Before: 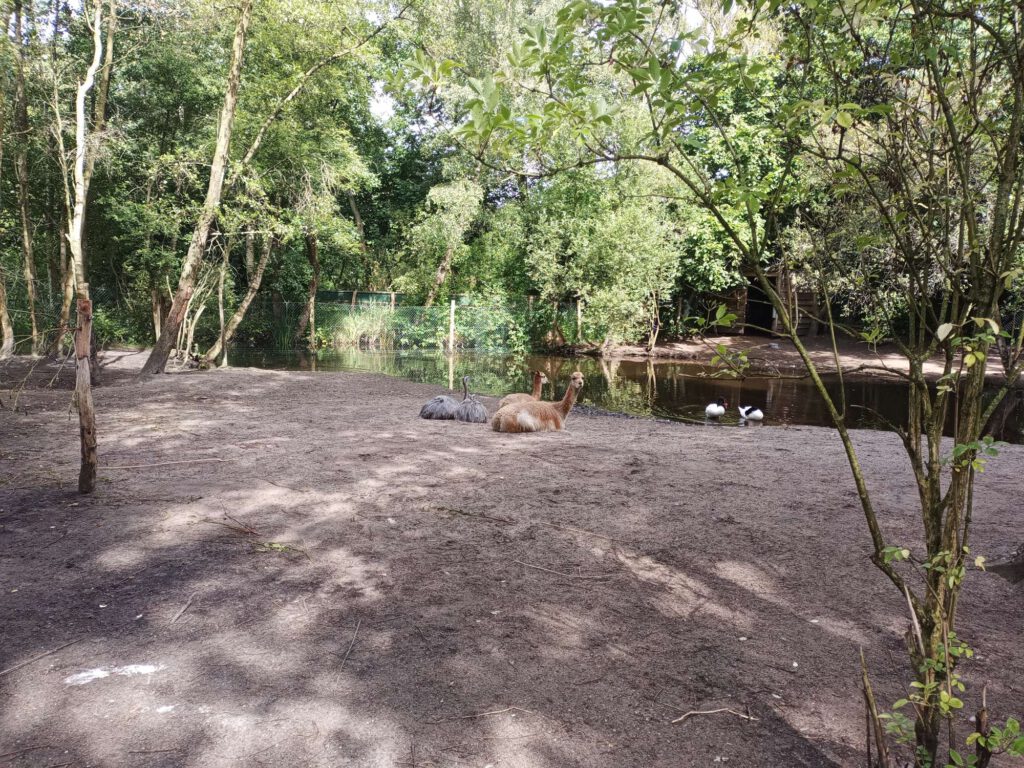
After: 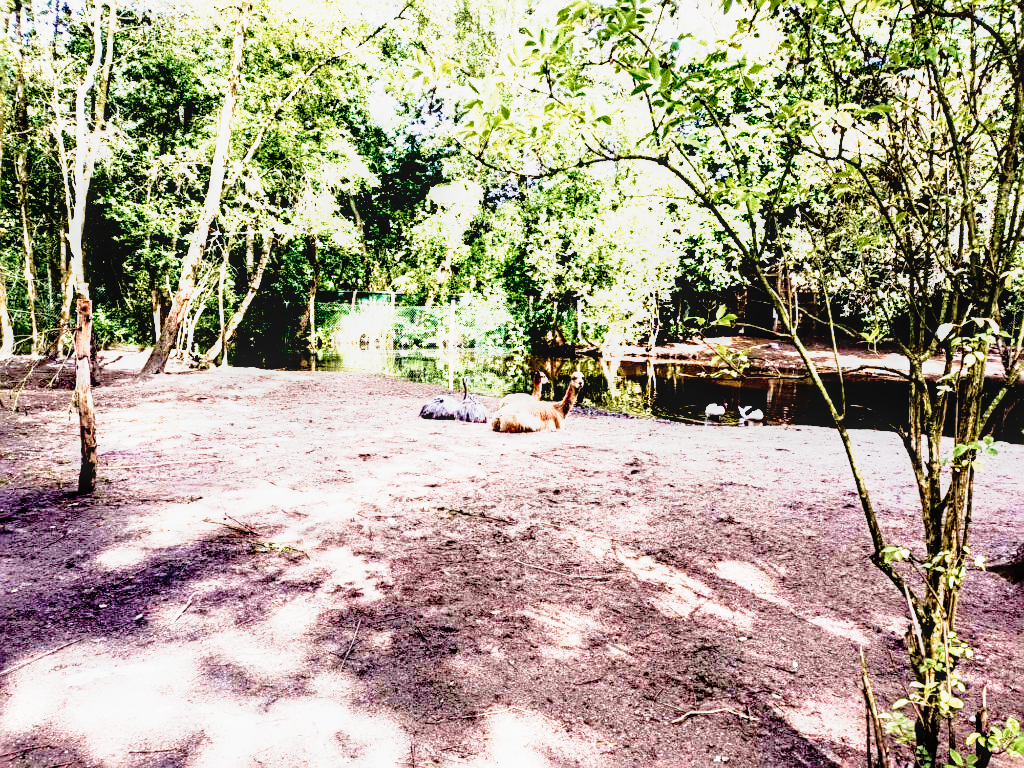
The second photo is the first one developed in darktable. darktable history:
local contrast: on, module defaults
exposure: compensate exposure bias true, compensate highlight preservation false
contrast equalizer: octaves 7, y [[0.783, 0.666, 0.575, 0.77, 0.556, 0.501], [0.5 ×6], [0.5 ×6], [0, 0.02, 0.272, 0.399, 0.062, 0], [0 ×6]]
velvia: strength 74.8%
sharpen: amount 0.495
base curve: curves: ch0 [(0, 0) (0.012, 0.01) (0.073, 0.168) (0.31, 0.711) (0.645, 0.957) (1, 1)], preserve colors none
tone curve: curves: ch0 [(0, 0) (0.062, 0.023) (0.168, 0.142) (0.359, 0.44) (0.469, 0.544) (0.634, 0.722) (0.839, 0.909) (0.998, 0.978)]; ch1 [(0, 0) (0.437, 0.453) (0.472, 0.47) (0.502, 0.504) (0.527, 0.546) (0.568, 0.619) (0.608, 0.665) (0.669, 0.748) (0.859, 0.899) (1, 1)]; ch2 [(0, 0) (0.33, 0.301) (0.421, 0.443) (0.473, 0.501) (0.504, 0.504) (0.535, 0.564) (0.575, 0.625) (0.608, 0.676) (1, 1)], preserve colors none
